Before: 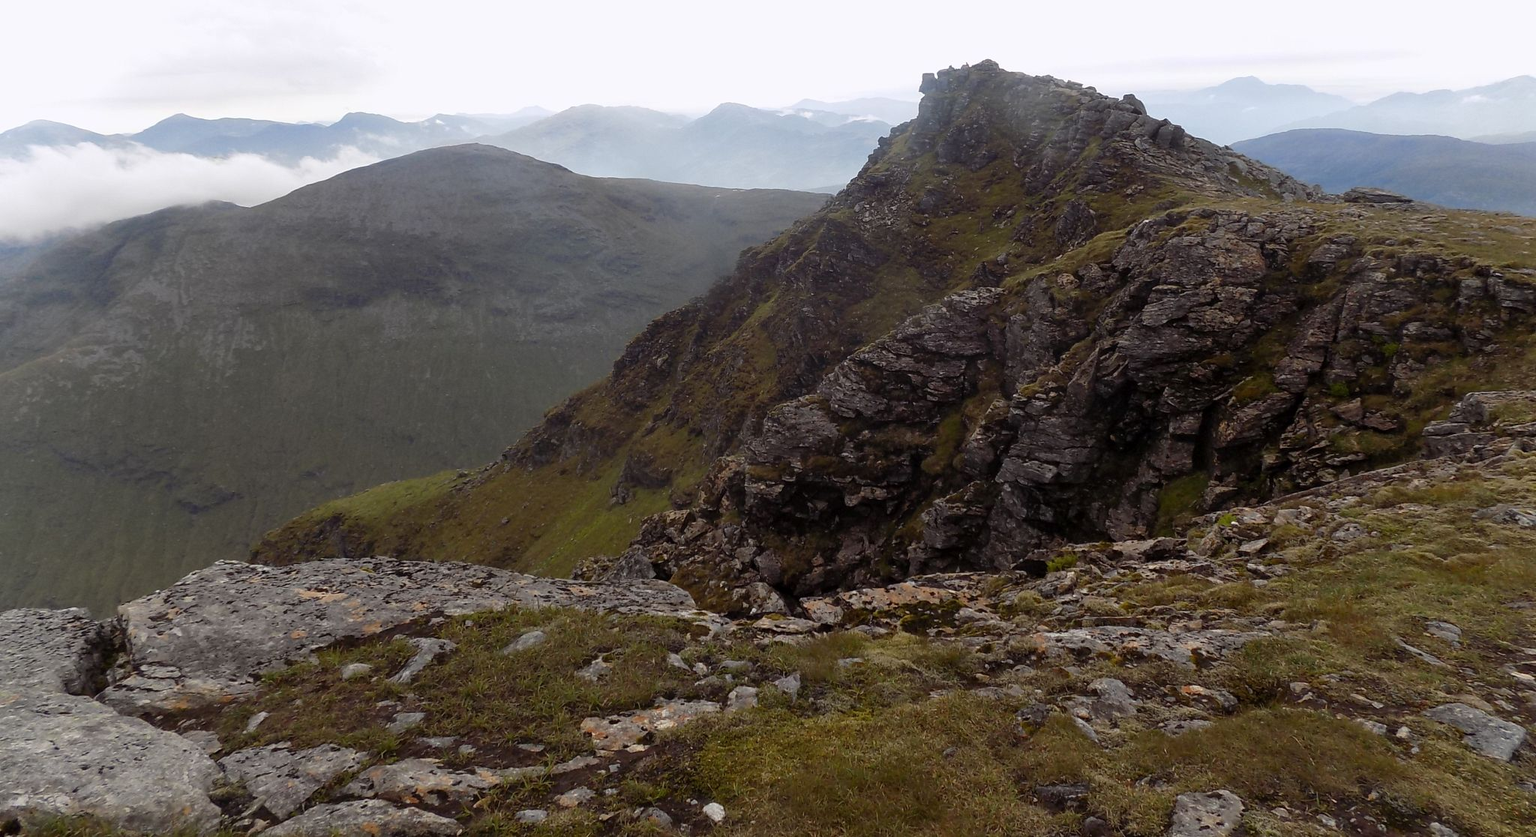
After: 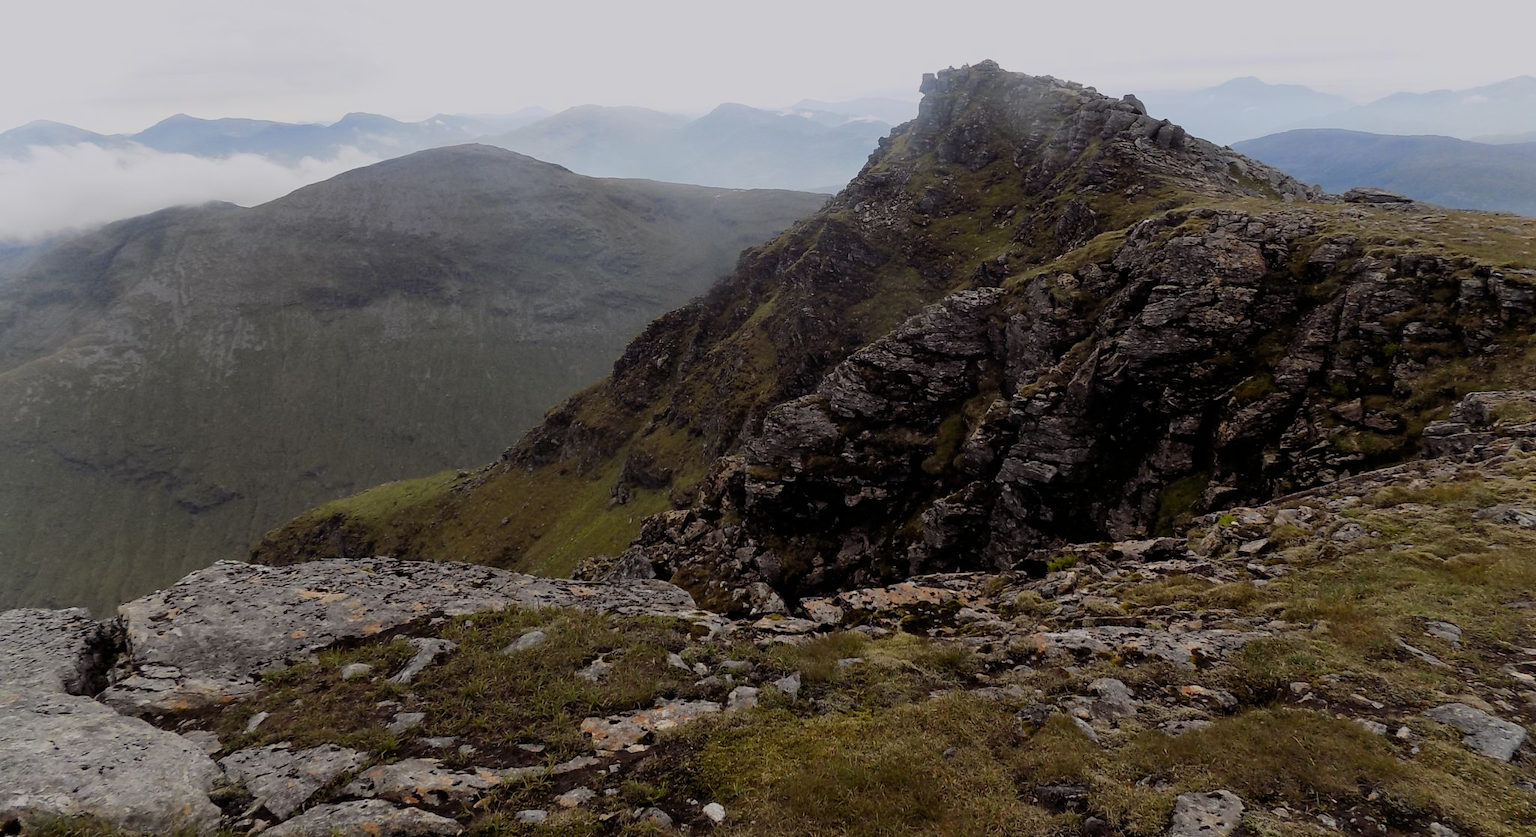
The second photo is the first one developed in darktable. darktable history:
filmic rgb: black relative exposure -7.15 EV, white relative exposure 5.36 EV, hardness 3.02, color science v6 (2022)
